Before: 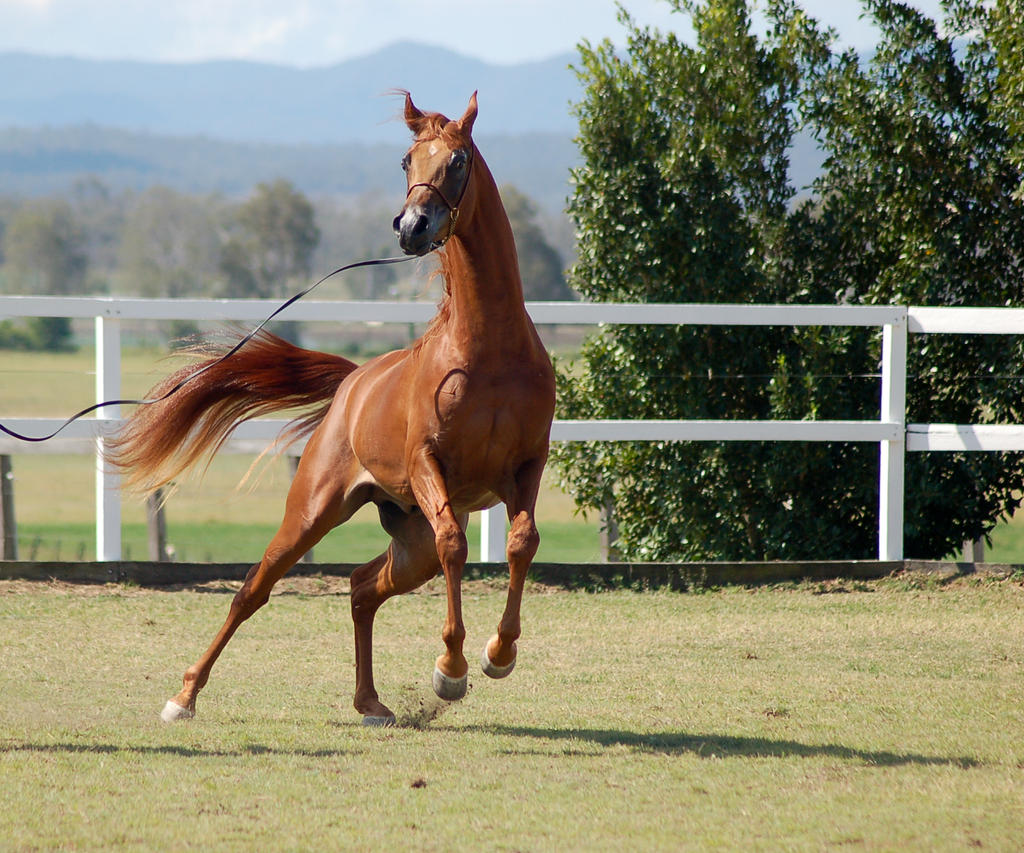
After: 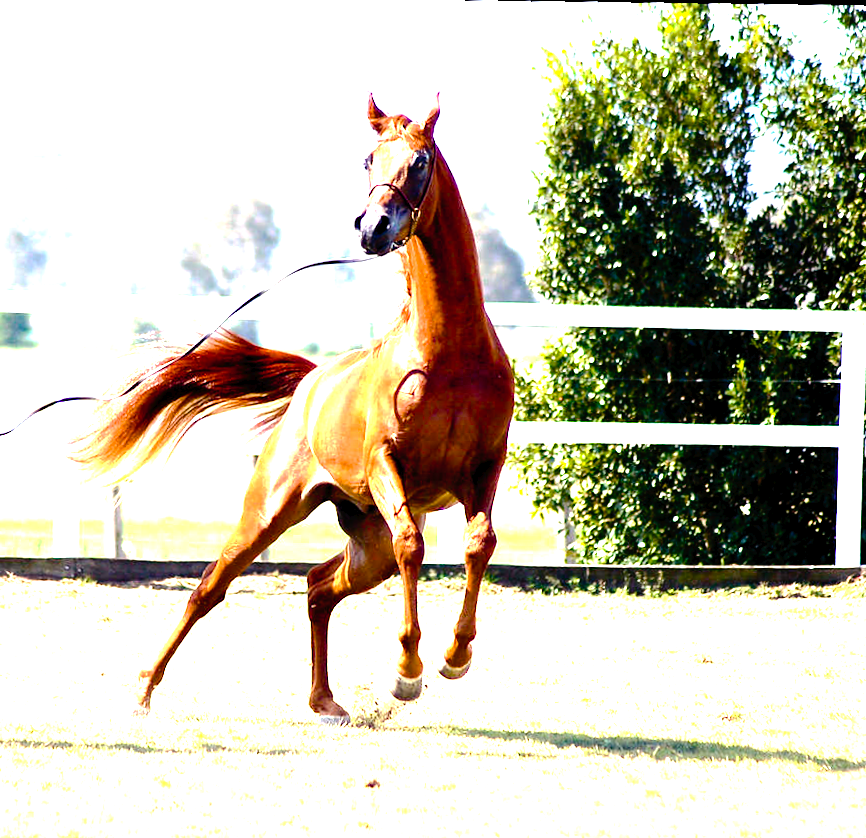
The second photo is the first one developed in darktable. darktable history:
tone curve: curves: ch0 [(0, 0) (0.003, 0.018) (0.011, 0.019) (0.025, 0.02) (0.044, 0.024) (0.069, 0.034) (0.1, 0.049) (0.136, 0.082) (0.177, 0.136) (0.224, 0.196) (0.277, 0.263) (0.335, 0.329) (0.399, 0.401) (0.468, 0.473) (0.543, 0.546) (0.623, 0.625) (0.709, 0.698) (0.801, 0.779) (0.898, 0.867) (1, 1)], preserve colors none
crop and rotate: angle 1°, left 4.281%, top 0.642%, right 11.383%, bottom 2.486%
white balance: red 1.004, blue 1.096
color balance: output saturation 110%
exposure: black level correction 0, exposure 1.379 EV, compensate exposure bias true, compensate highlight preservation false
tone equalizer: -8 EV -0.75 EV, -7 EV -0.7 EV, -6 EV -0.6 EV, -5 EV -0.4 EV, -3 EV 0.4 EV, -2 EV 0.6 EV, -1 EV 0.7 EV, +0 EV 0.75 EV, edges refinement/feathering 500, mask exposure compensation -1.57 EV, preserve details no
rotate and perspective: rotation 1.72°, automatic cropping off
color balance rgb: shadows lift › luminance -21.66%, shadows lift › chroma 6.57%, shadows lift › hue 270°, power › chroma 0.68%, power › hue 60°, highlights gain › luminance 6.08%, highlights gain › chroma 1.33%, highlights gain › hue 90°, global offset › luminance -0.87%, perceptual saturation grading › global saturation 26.86%, perceptual saturation grading › highlights -28.39%, perceptual saturation grading › mid-tones 15.22%, perceptual saturation grading › shadows 33.98%, perceptual brilliance grading › highlights 10%, perceptual brilliance grading › mid-tones 5%
